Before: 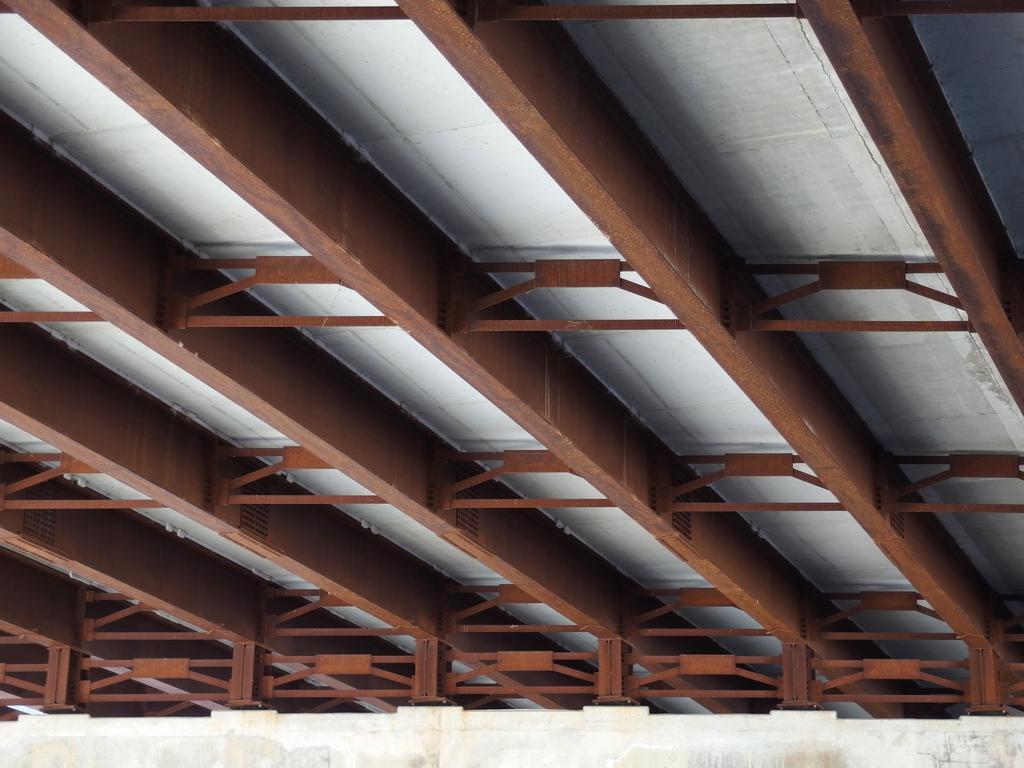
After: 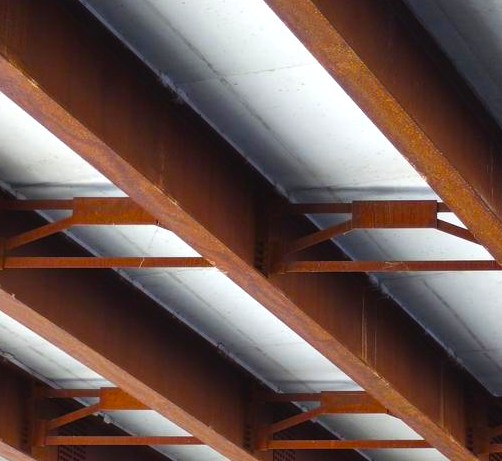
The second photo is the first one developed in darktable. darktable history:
crop: left 17.89%, top 7.721%, right 33.071%, bottom 32.218%
color balance rgb: highlights gain › luminance 17.997%, global offset › luminance 0.254%, perceptual saturation grading › global saturation 39.609%, perceptual saturation grading › highlights -25.024%, perceptual saturation grading › mid-tones 34.838%, perceptual saturation grading › shadows 34.615%, global vibrance 11.664%, contrast 4.842%
